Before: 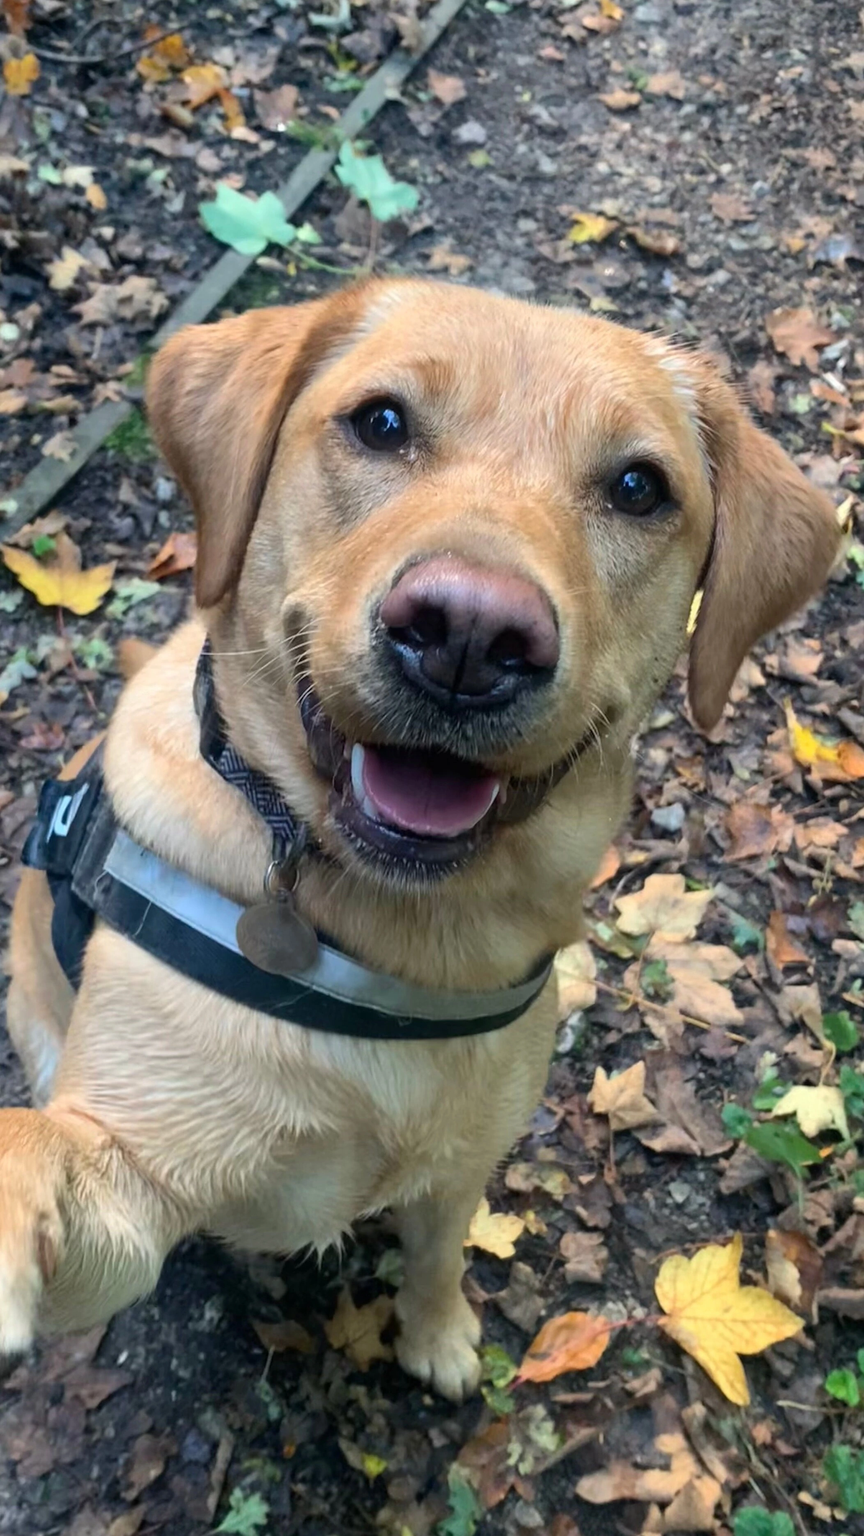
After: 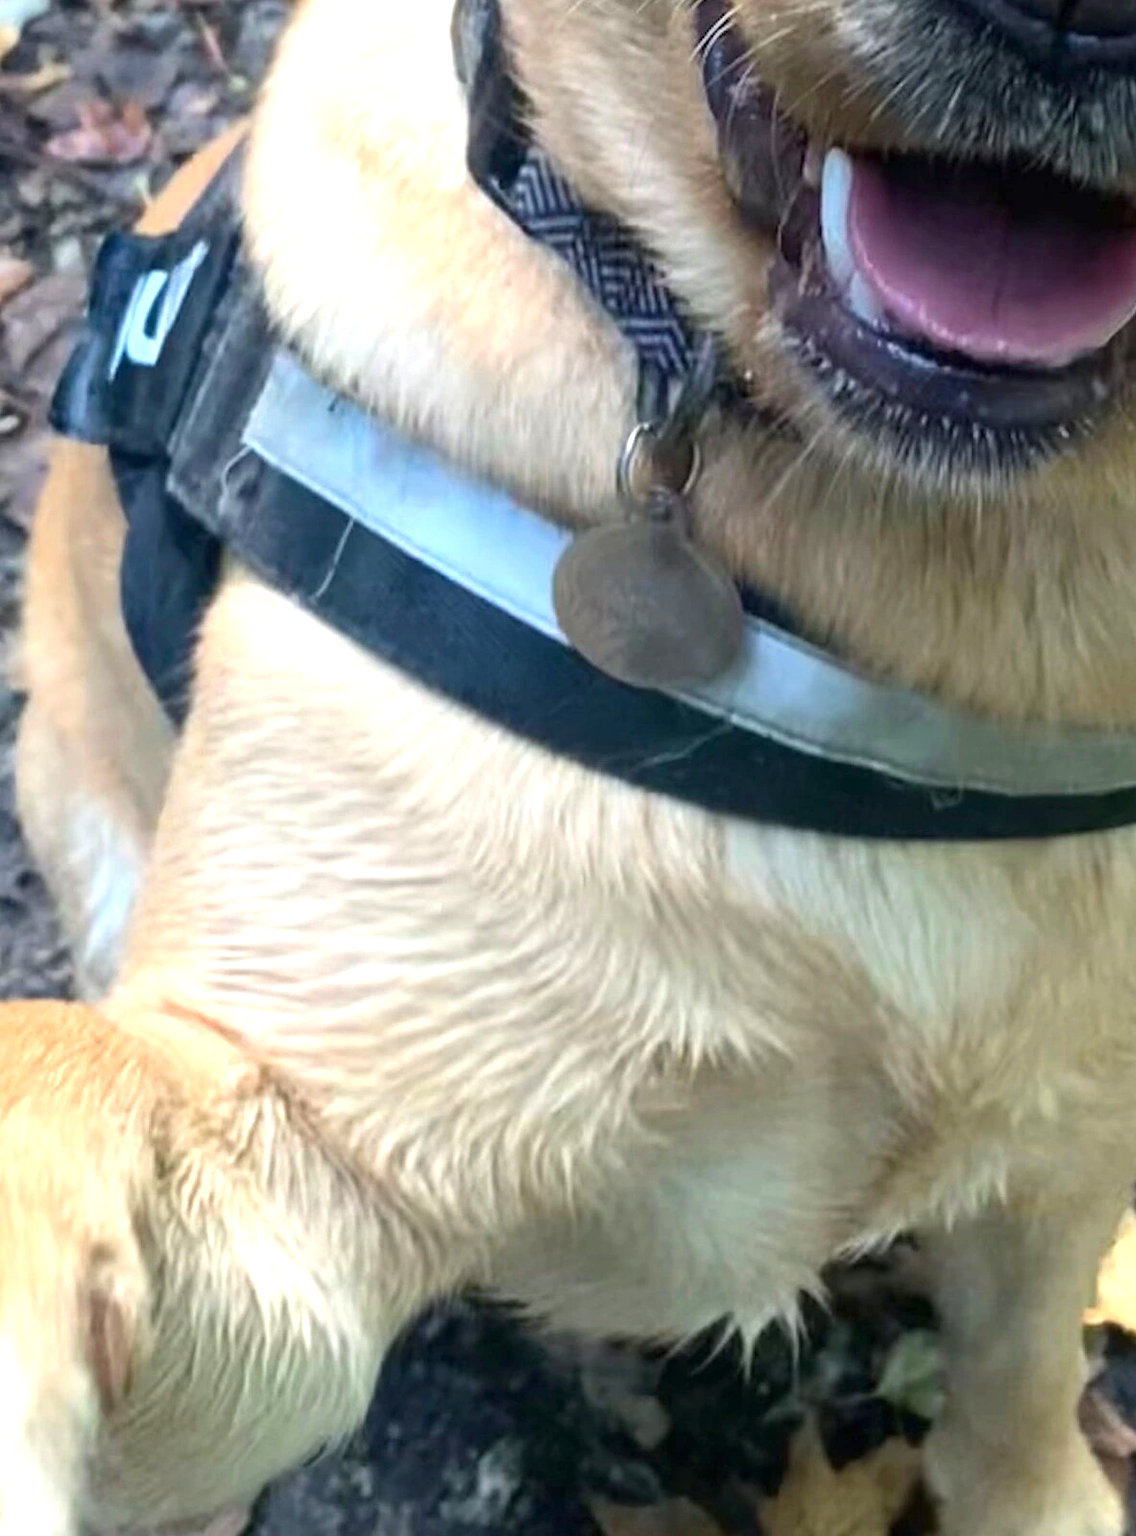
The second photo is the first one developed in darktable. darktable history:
crop: top 44.272%, right 43.684%, bottom 12.937%
exposure: exposure 0.739 EV, compensate exposure bias true, compensate highlight preservation false
